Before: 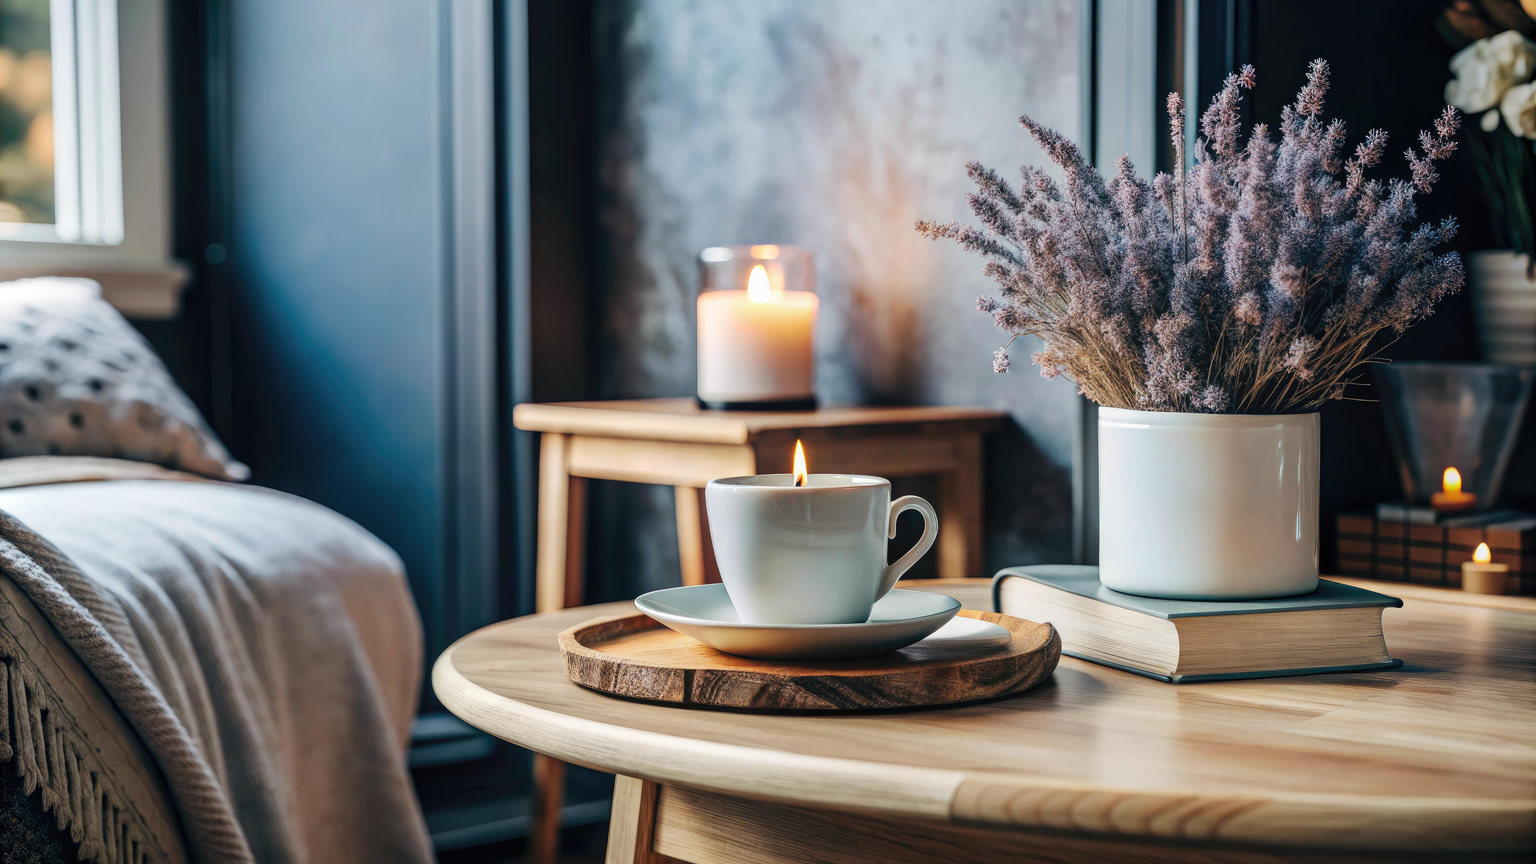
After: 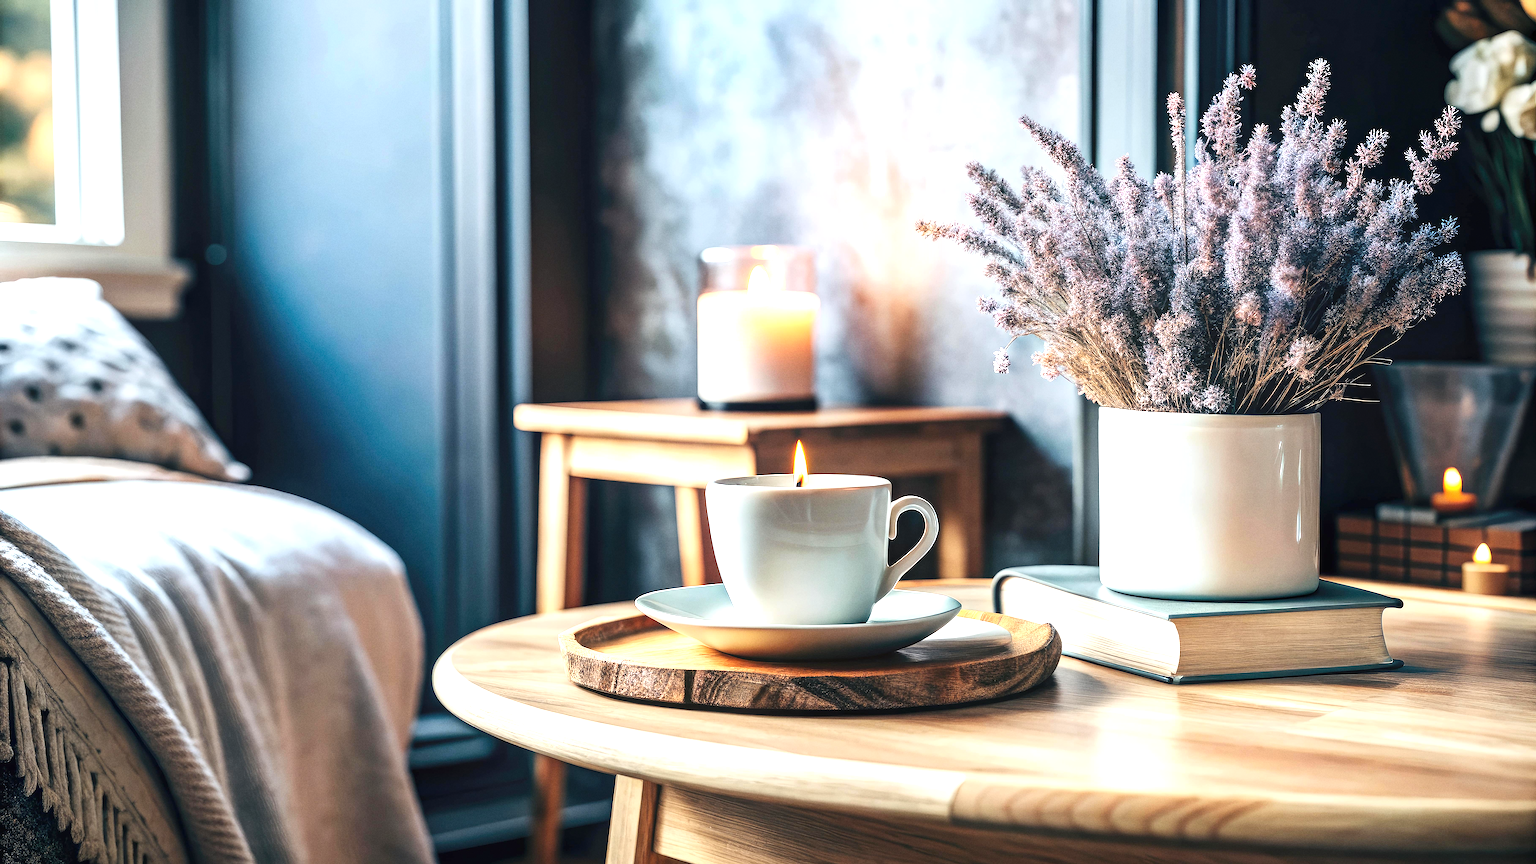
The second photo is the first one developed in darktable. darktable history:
exposure: exposure 1 EV, compensate highlight preservation false
grain: coarseness 0.47 ISO
sharpen: on, module defaults
